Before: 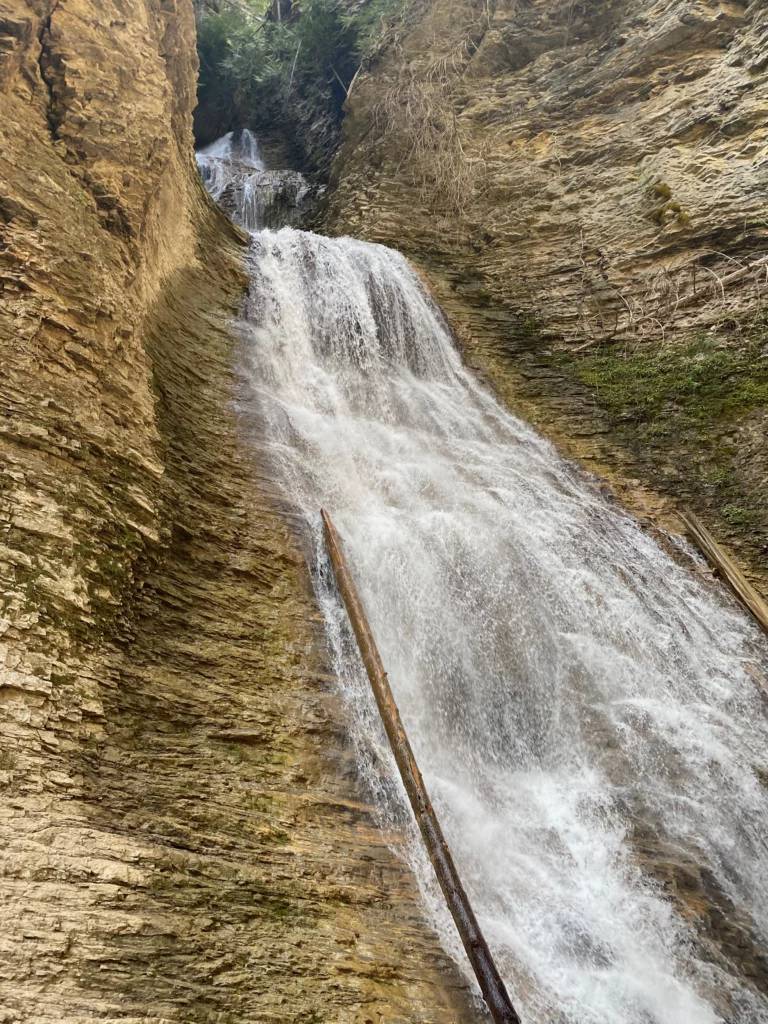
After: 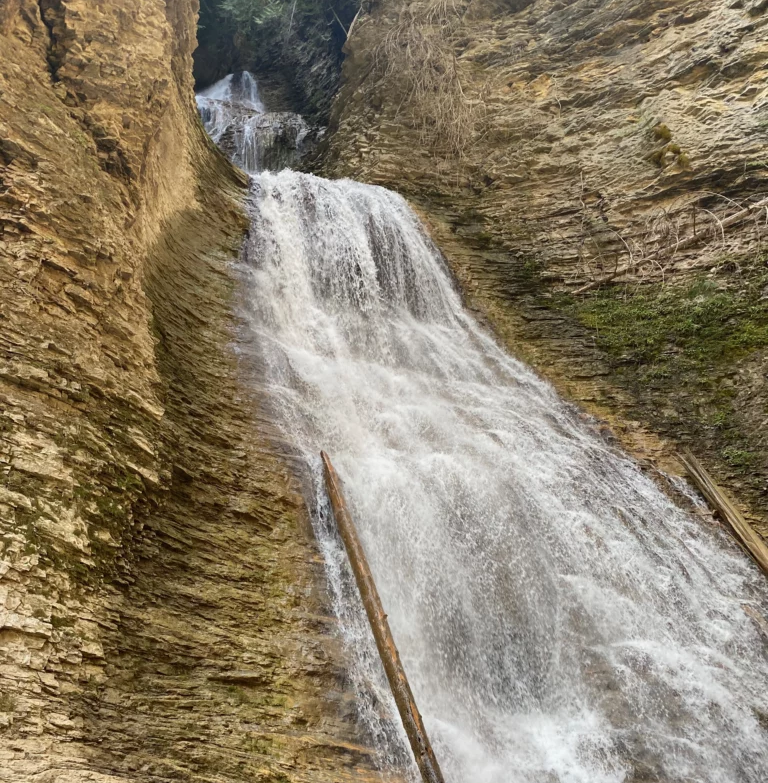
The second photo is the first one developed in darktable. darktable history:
crop: top 5.726%, bottom 17.803%
